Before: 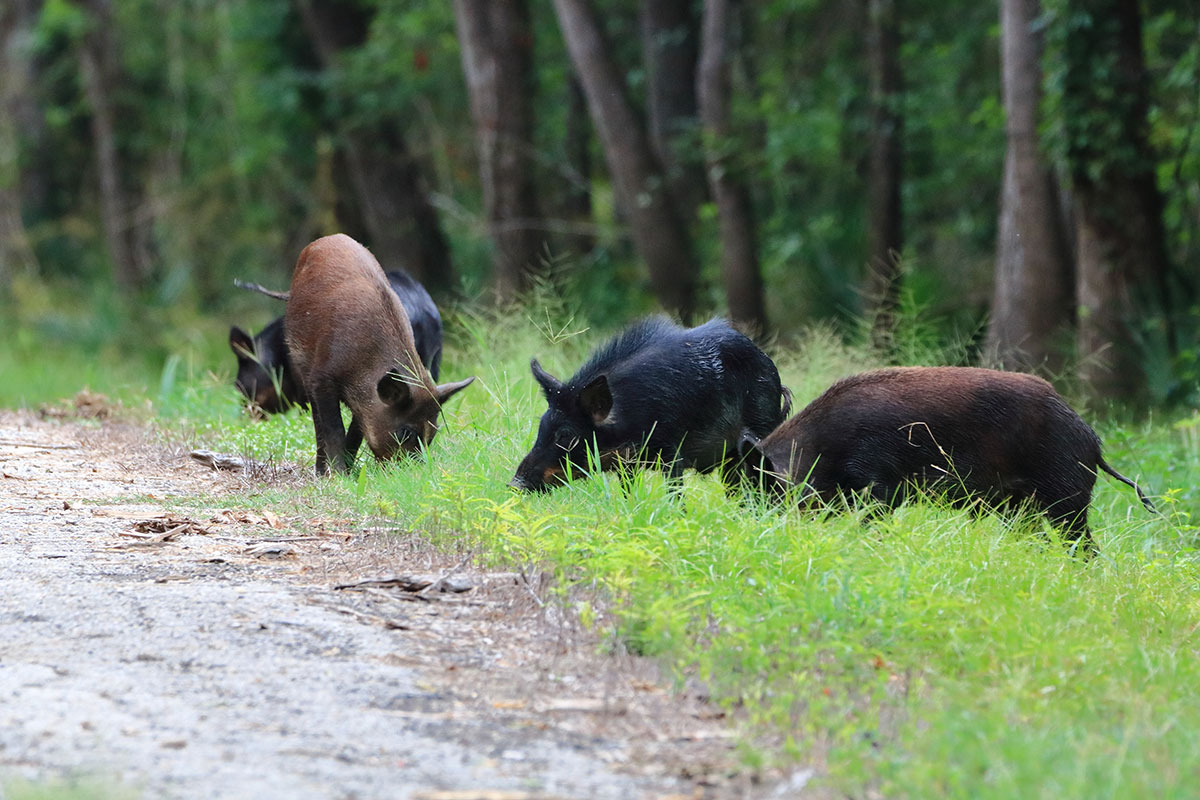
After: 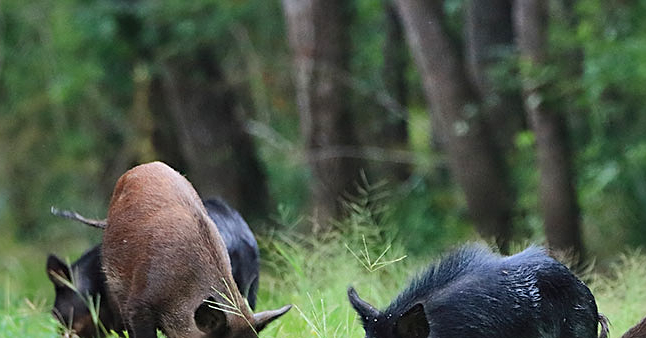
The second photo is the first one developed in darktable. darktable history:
sharpen: on, module defaults
crop: left 15.306%, top 9.065%, right 30.789%, bottom 48.638%
shadows and highlights: soften with gaussian
